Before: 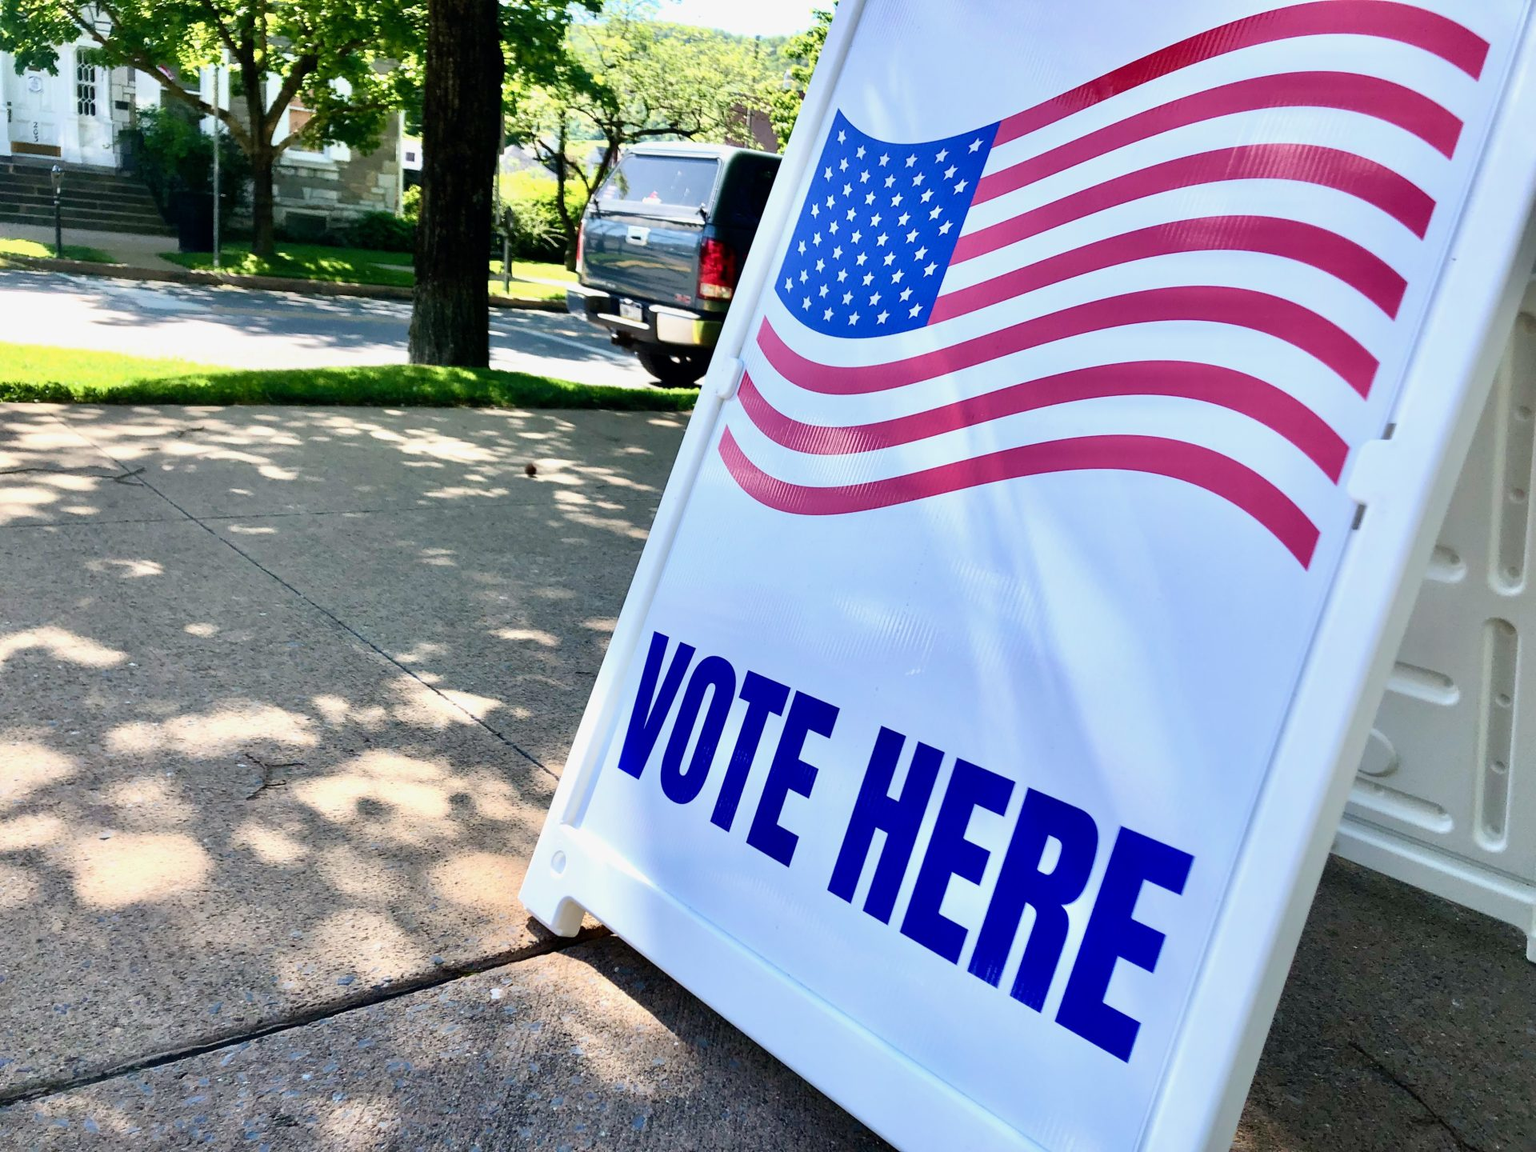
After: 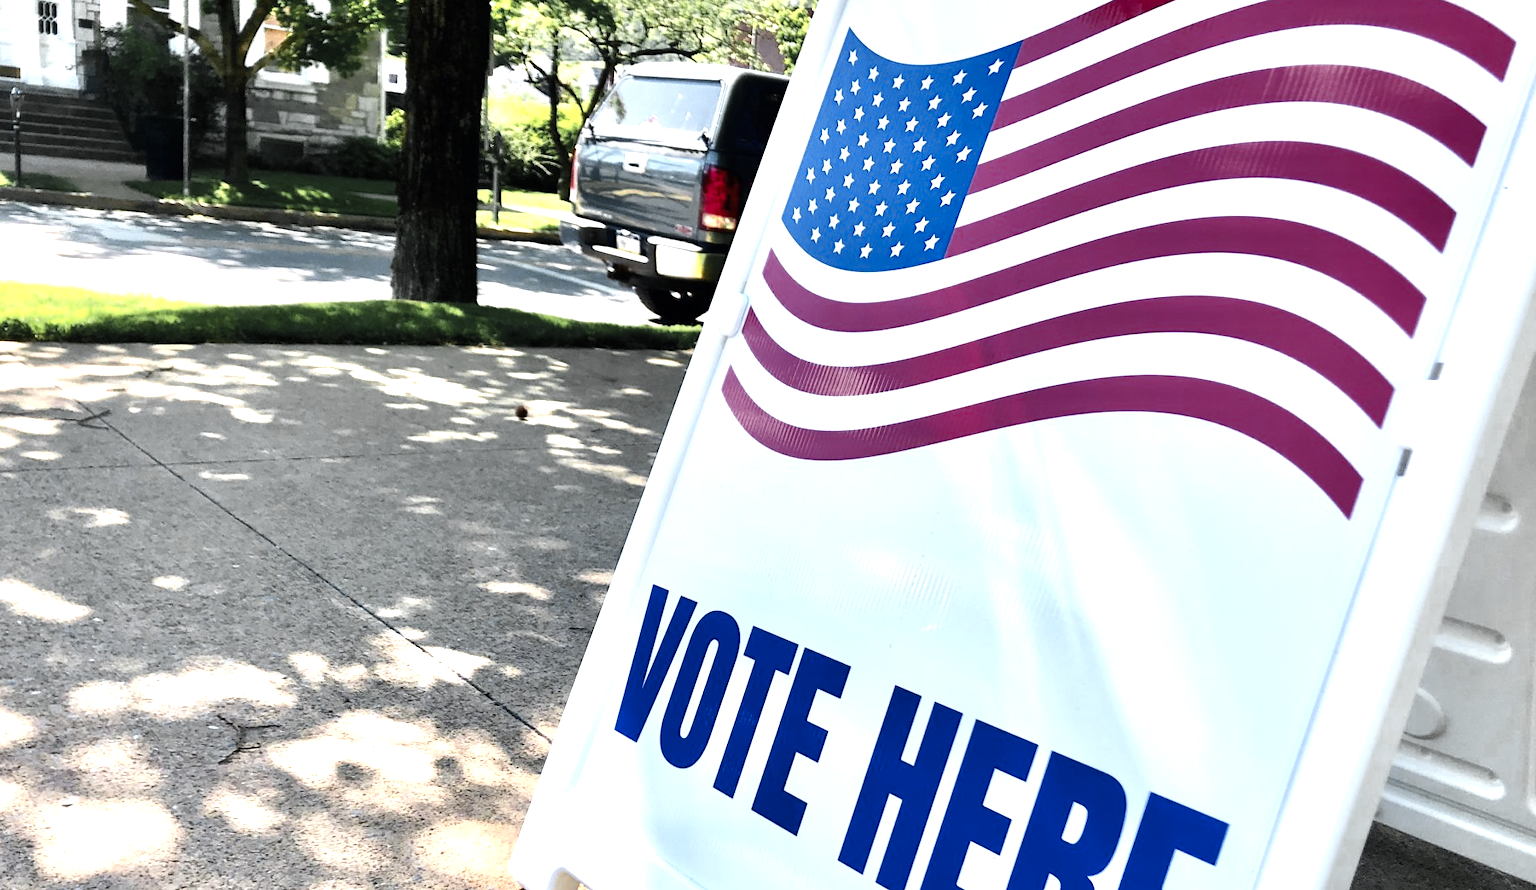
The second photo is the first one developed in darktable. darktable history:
color zones: curves: ch0 [(0.035, 0.242) (0.25, 0.5) (0.384, 0.214) (0.488, 0.255) (0.75, 0.5)]; ch1 [(0.063, 0.379) (0.25, 0.5) (0.354, 0.201) (0.489, 0.085) (0.729, 0.271)]; ch2 [(0.25, 0.5) (0.38, 0.517) (0.442, 0.51) (0.735, 0.456)]
crop: left 2.737%, top 7.287%, right 3.421%, bottom 20.179%
tone equalizer: -8 EV -0.417 EV, -7 EV -0.389 EV, -6 EV -0.333 EV, -5 EV -0.222 EV, -3 EV 0.222 EV, -2 EV 0.333 EV, -1 EV 0.389 EV, +0 EV 0.417 EV, edges refinement/feathering 500, mask exposure compensation -1.57 EV, preserve details no
exposure: black level correction 0, exposure 0.5 EV, compensate exposure bias true, compensate highlight preservation false
